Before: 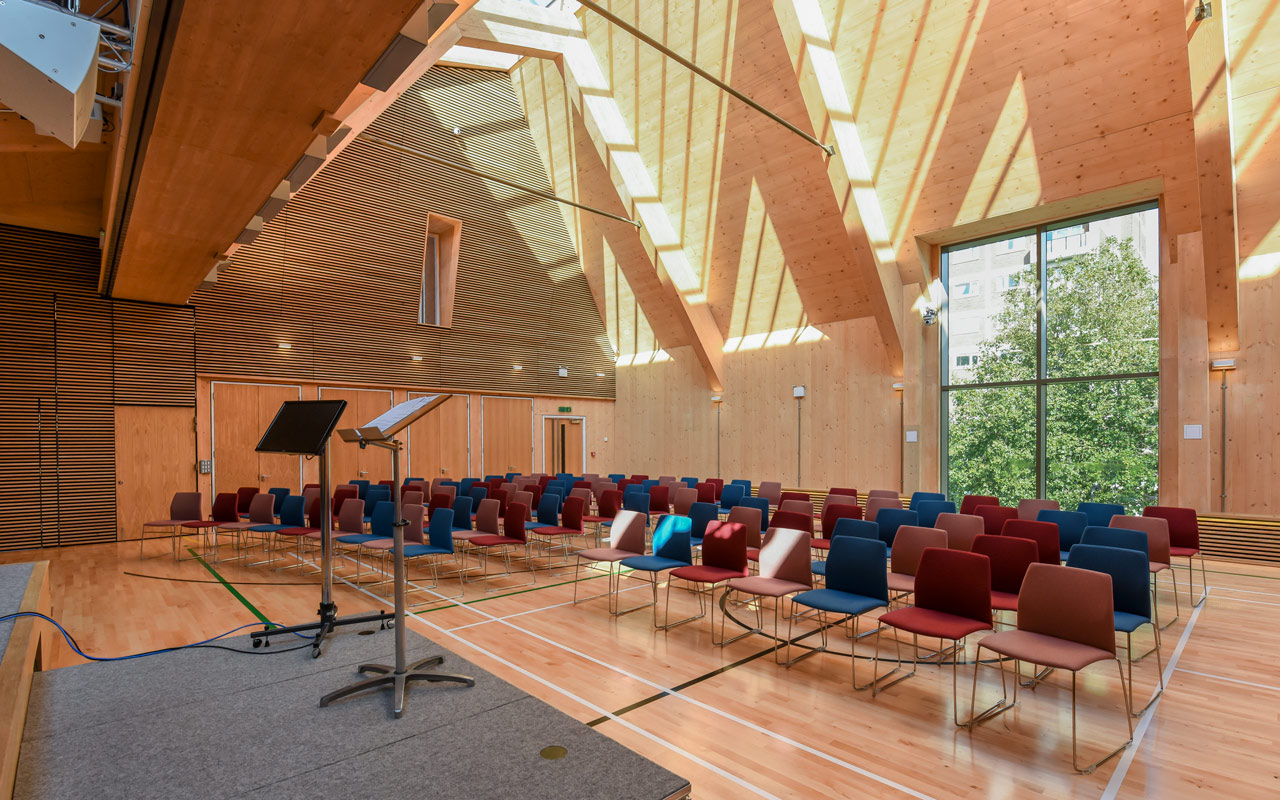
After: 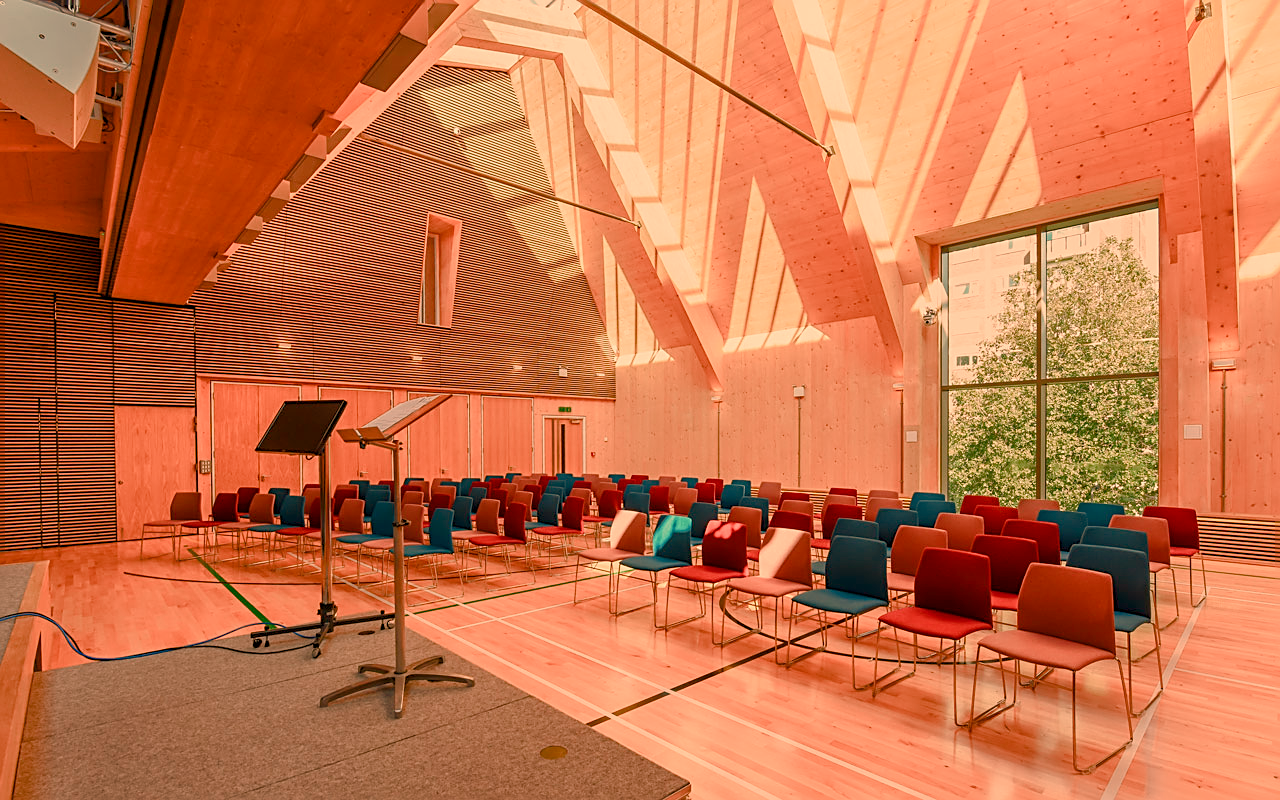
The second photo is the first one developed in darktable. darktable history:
color balance rgb: shadows lift › chroma 1%, shadows lift › hue 113°, highlights gain › chroma 0.2%, highlights gain › hue 333°, perceptual saturation grading › global saturation 20%, perceptual saturation grading › highlights -50%, perceptual saturation grading › shadows 25%, contrast -20%
sharpen: on, module defaults
white balance: red 1.467, blue 0.684
